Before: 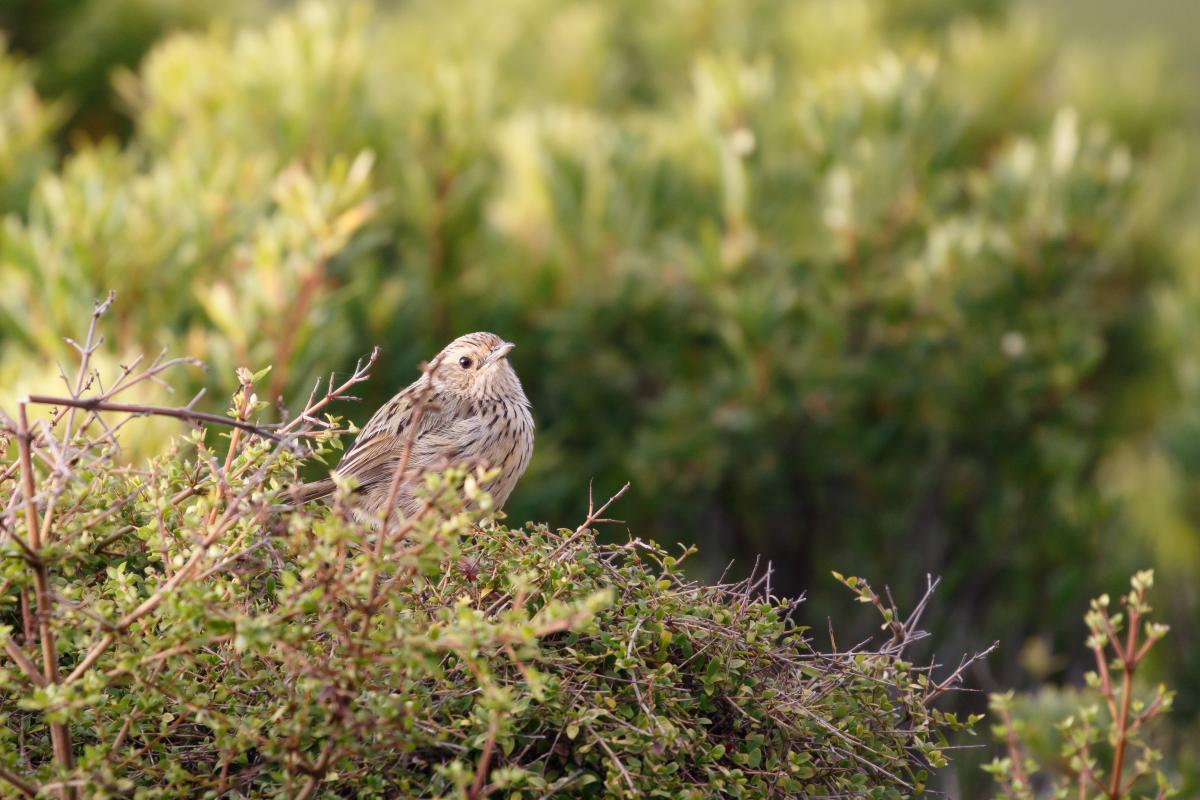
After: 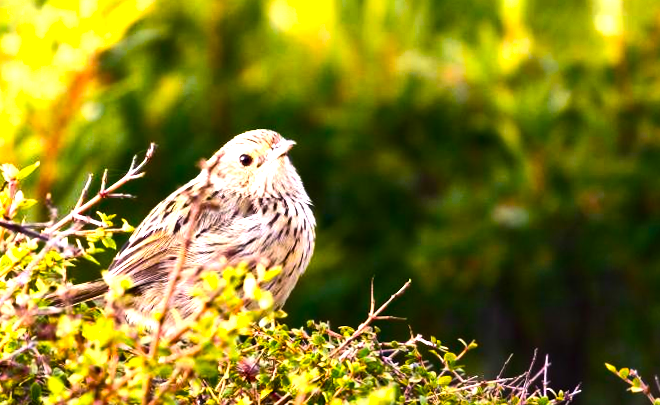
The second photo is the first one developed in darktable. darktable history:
contrast brightness saturation: contrast 0.1, brightness 0.03, saturation 0.09
tone equalizer: -8 EV -0.75 EV, -7 EV -0.7 EV, -6 EV -0.6 EV, -5 EV -0.4 EV, -3 EV 0.4 EV, -2 EV 0.6 EV, -1 EV 0.7 EV, +0 EV 0.75 EV, edges refinement/feathering 500, mask exposure compensation -1.57 EV, preserve details no
crop and rotate: left 22.13%, top 22.054%, right 22.026%, bottom 22.102%
rotate and perspective: rotation -0.013°, lens shift (vertical) -0.027, lens shift (horizontal) 0.178, crop left 0.016, crop right 0.989, crop top 0.082, crop bottom 0.918
shadows and highlights: shadows 37.27, highlights -28.18, soften with gaussian
color balance rgb: linear chroma grading › global chroma 9%, perceptual saturation grading › global saturation 36%, perceptual saturation grading › shadows 35%, perceptual brilliance grading › global brilliance 21.21%, perceptual brilliance grading › shadows -35%, global vibrance 21.21%
